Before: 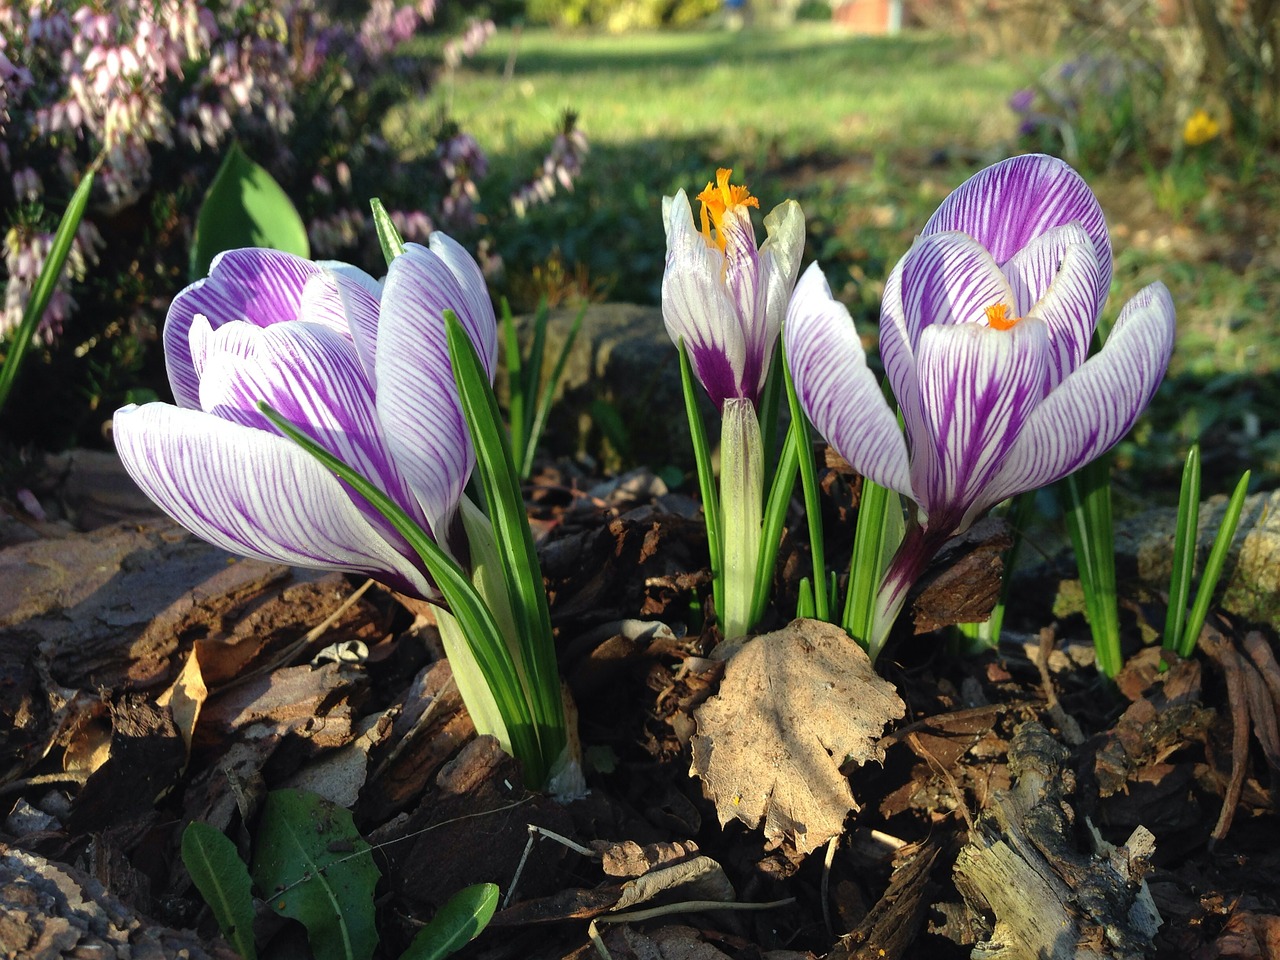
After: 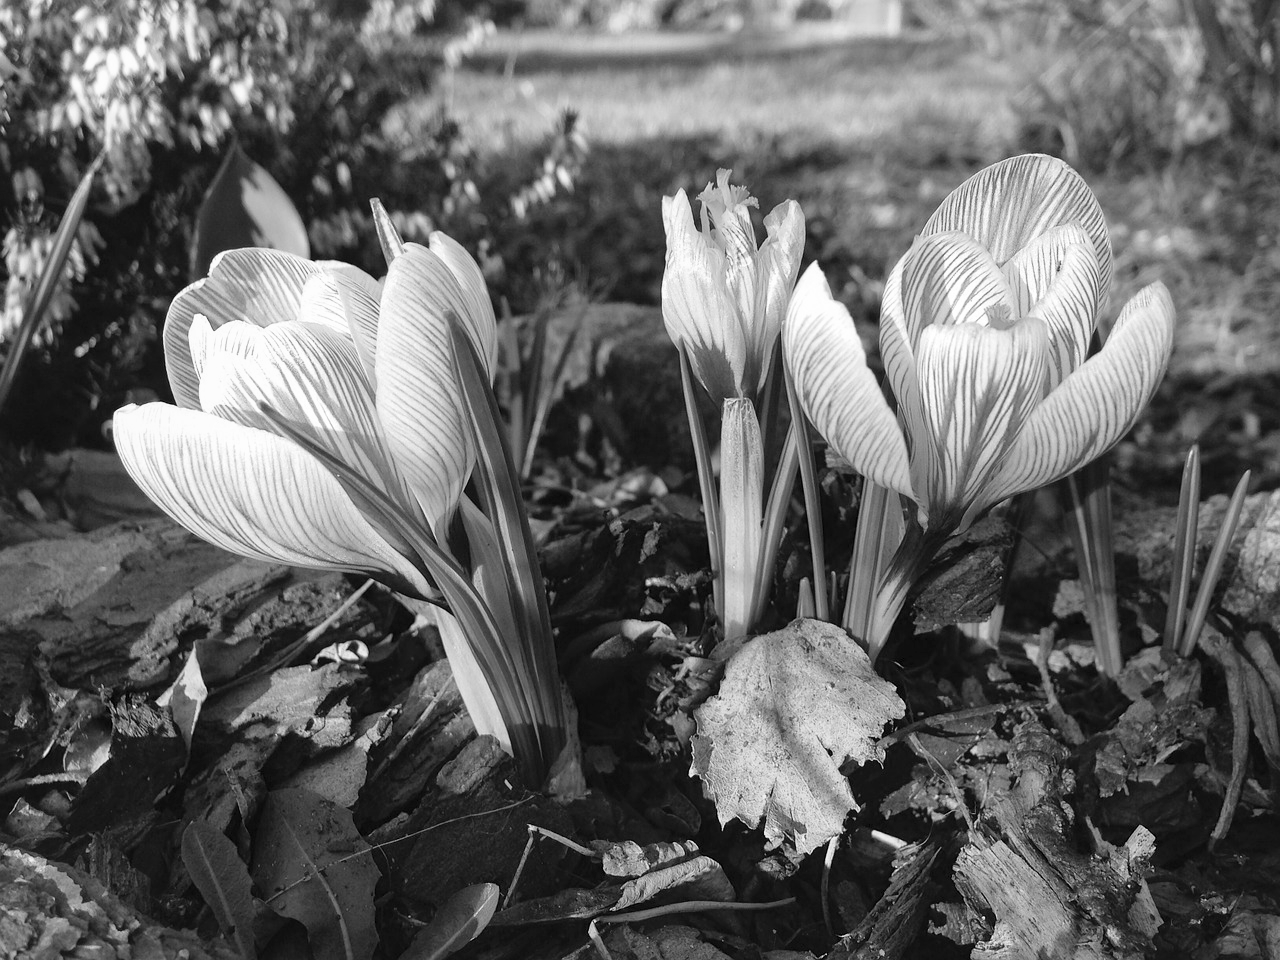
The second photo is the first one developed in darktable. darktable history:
contrast brightness saturation: contrast 0.14, brightness 0.21
color calibration: output gray [0.253, 0.26, 0.487, 0], gray › normalize channels true, illuminant same as pipeline (D50), adaptation XYZ, x 0.346, y 0.359, gamut compression 0
local contrast: mode bilateral grid, contrast 20, coarseness 50, detail 120%, midtone range 0.2
